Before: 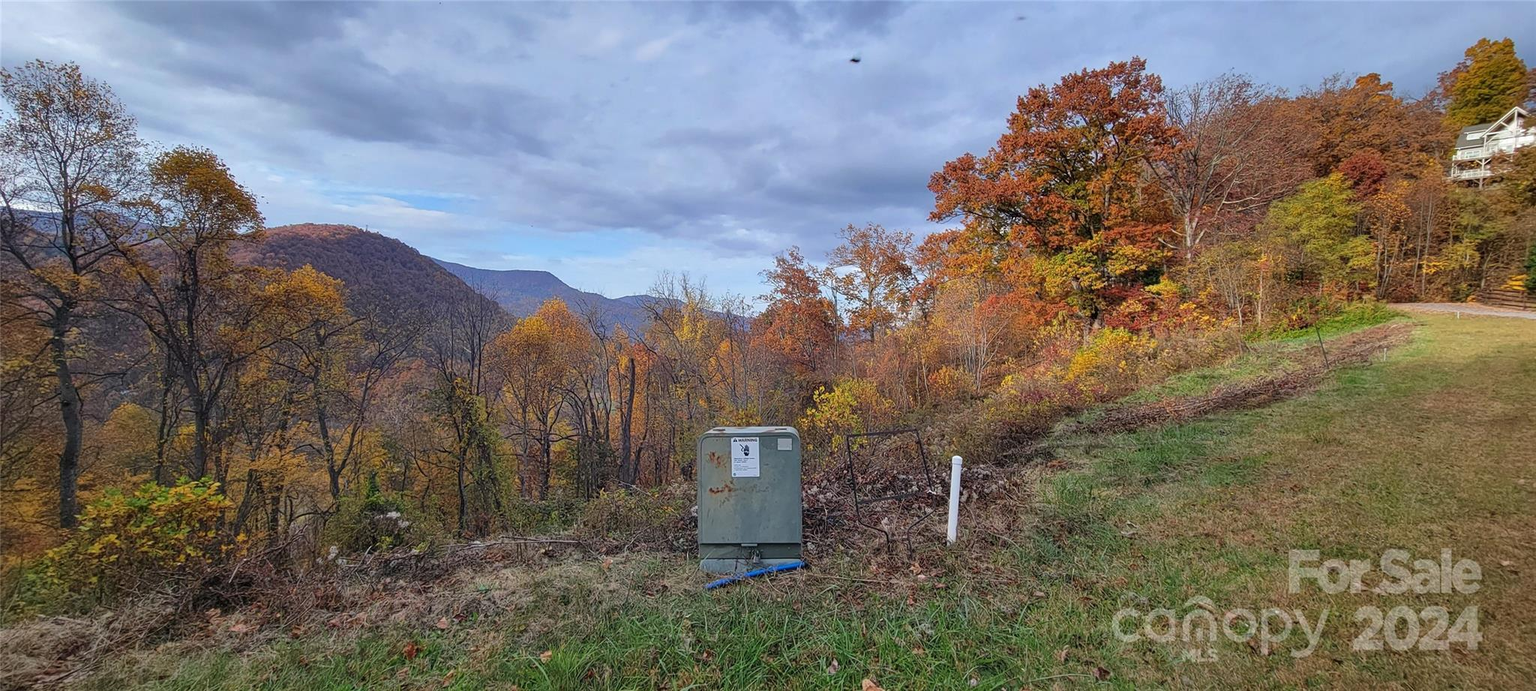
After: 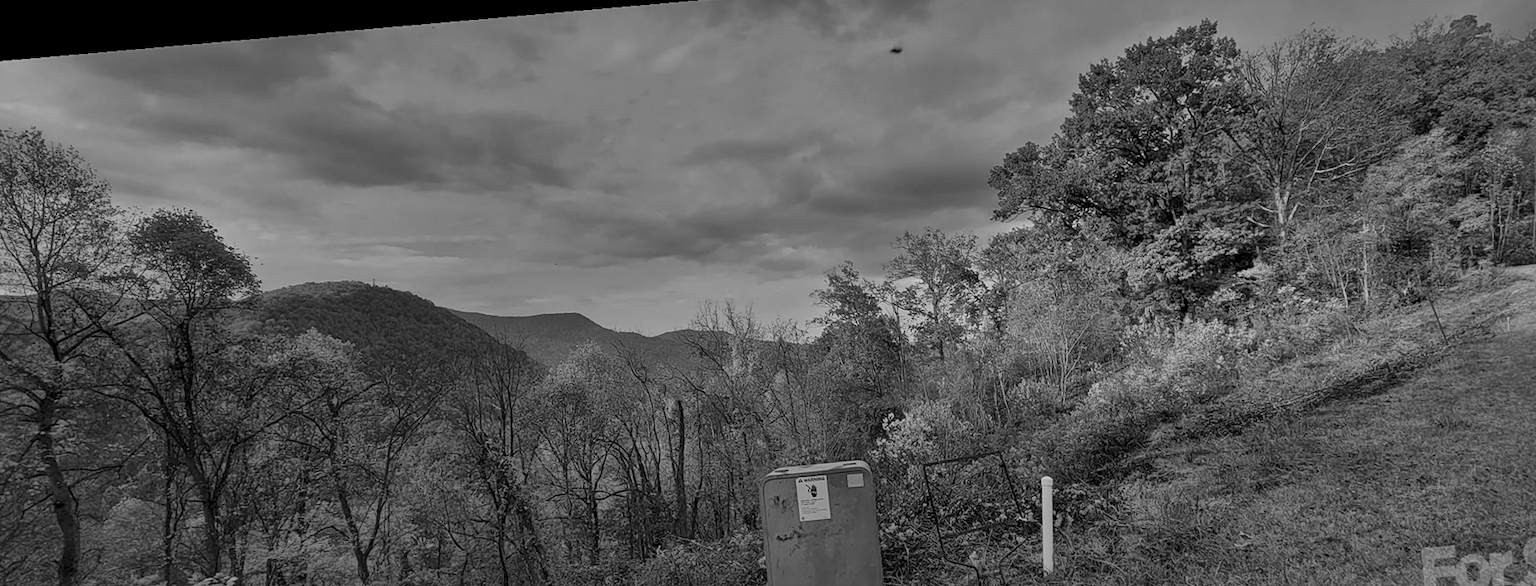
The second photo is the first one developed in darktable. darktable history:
rotate and perspective: rotation -4.98°, automatic cropping off
local contrast: mode bilateral grid, contrast 25, coarseness 60, detail 151%, midtone range 0.2
monochrome: a 79.32, b 81.83, size 1.1
crop: left 3.015%, top 8.969%, right 9.647%, bottom 26.457%
